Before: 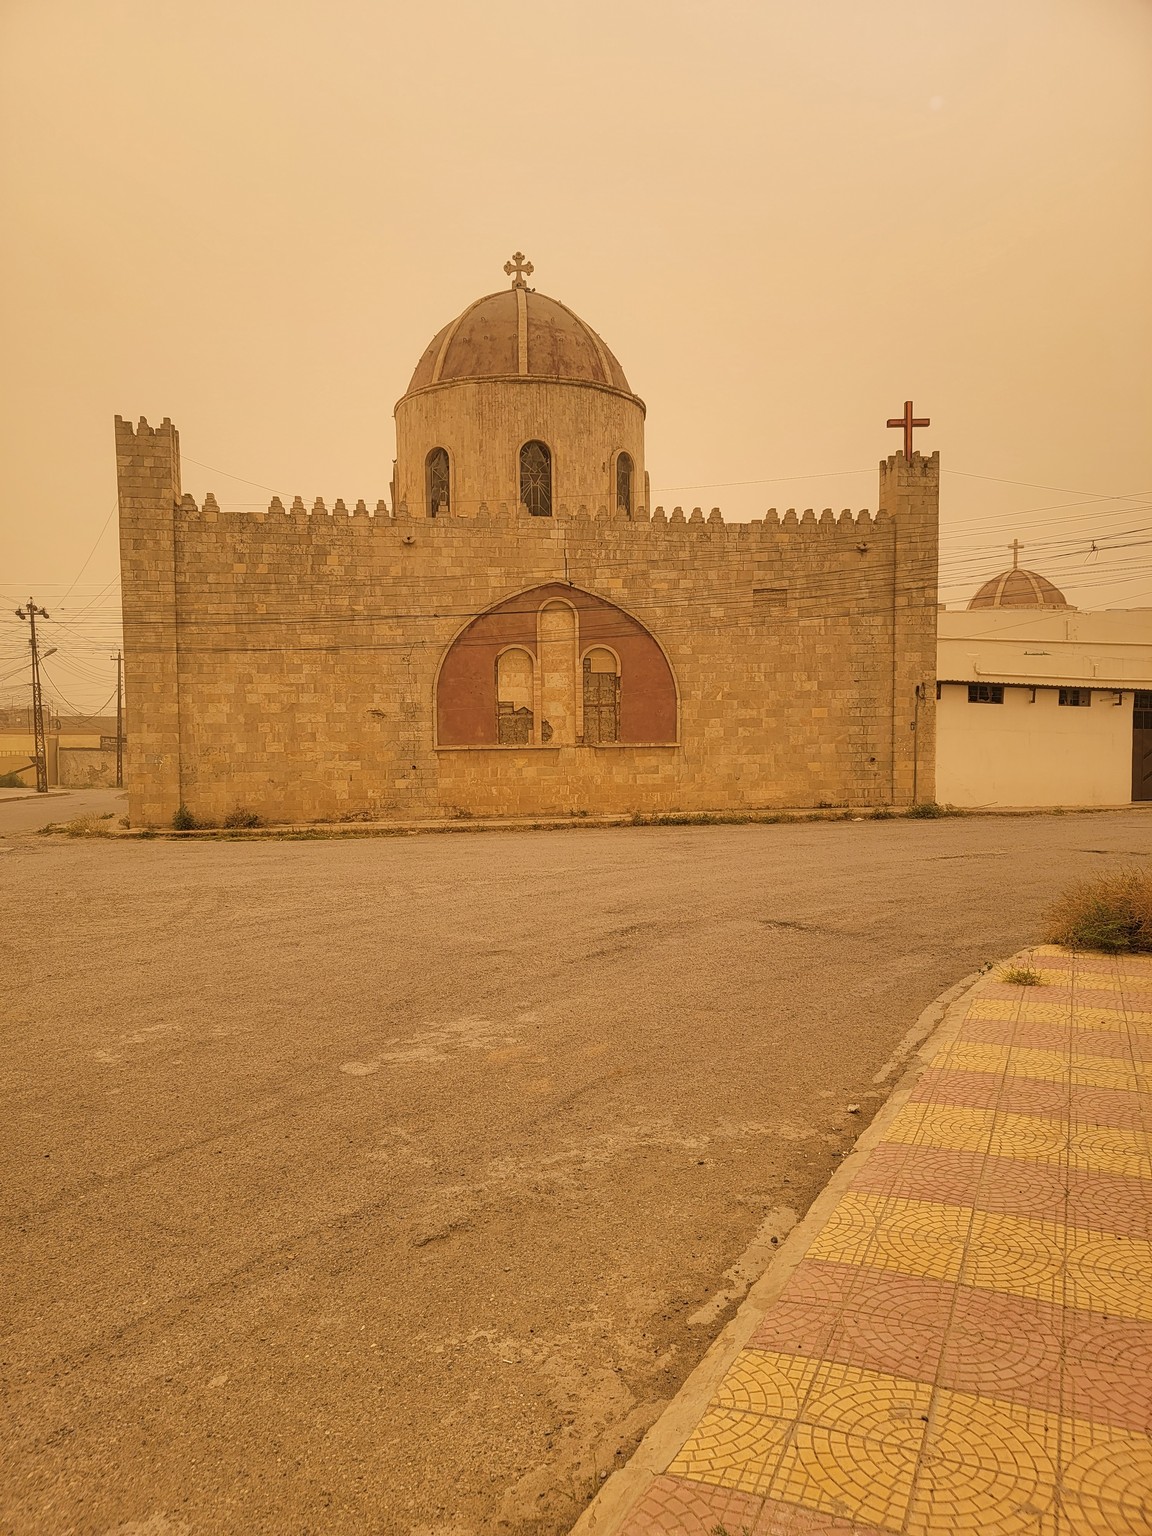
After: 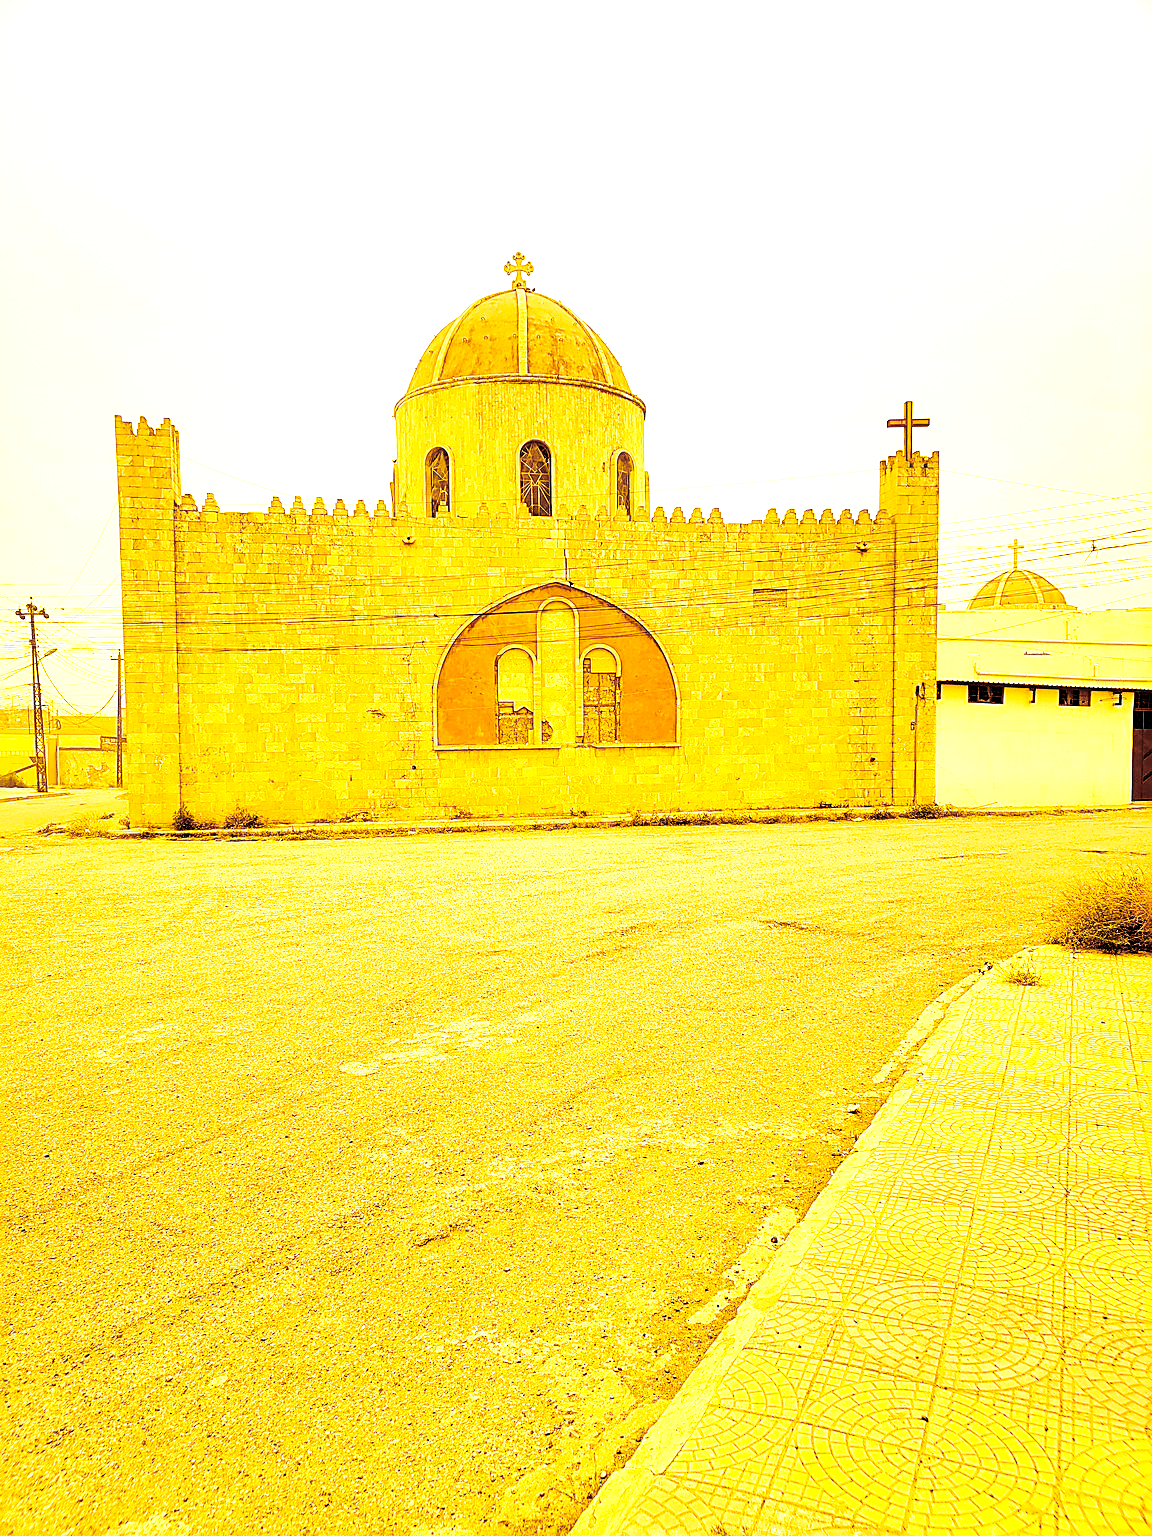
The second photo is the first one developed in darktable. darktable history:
tone equalizer: -8 EV 0.06 EV, smoothing diameter 25%, edges refinement/feathering 10, preserve details guided filter
contrast brightness saturation: contrast 0.03, brightness -0.04
exposure: black level correction 0.011, exposure 1.088 EV, compensate exposure bias true, compensate highlight preservation false
base curve: curves: ch0 [(0, 0.003) (0.001, 0.002) (0.006, 0.004) (0.02, 0.022) (0.048, 0.086) (0.094, 0.234) (0.162, 0.431) (0.258, 0.629) (0.385, 0.8) (0.548, 0.918) (0.751, 0.988) (1, 1)], preserve colors none
split-toning: on, module defaults
levels: levels [0.029, 0.545, 0.971]
sharpen: amount 0.478
color balance rgb: perceptual saturation grading › global saturation 25%, global vibrance 20%
